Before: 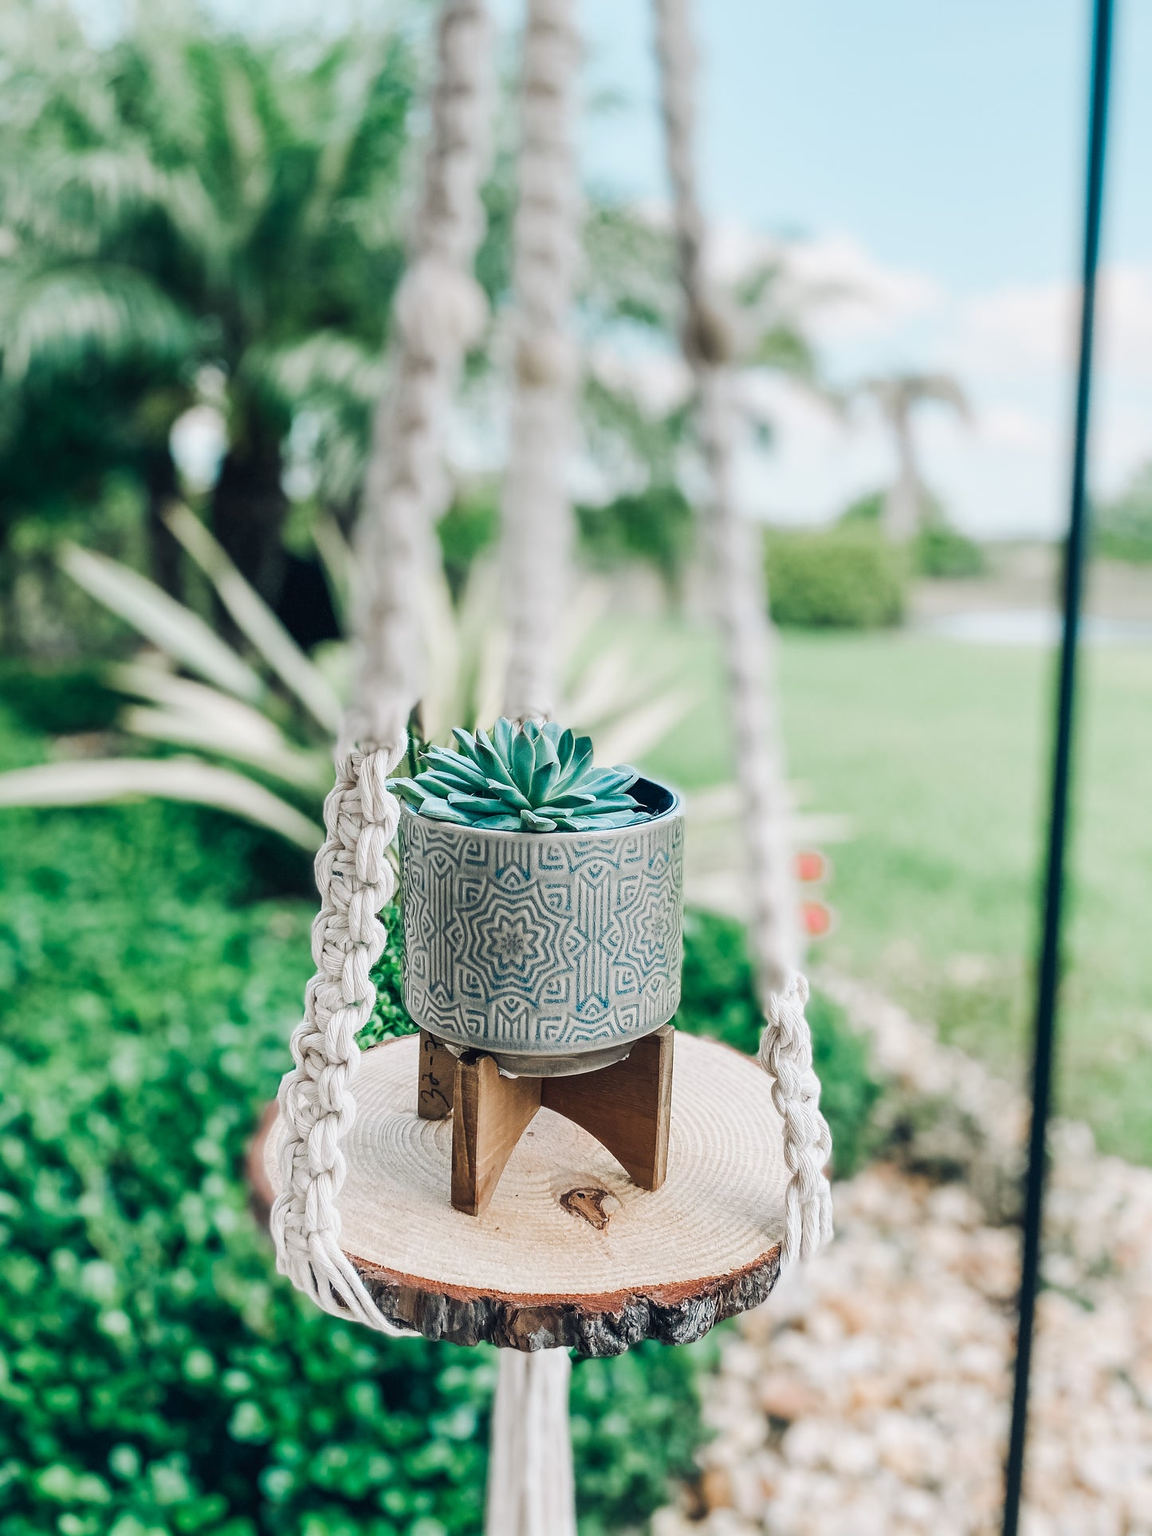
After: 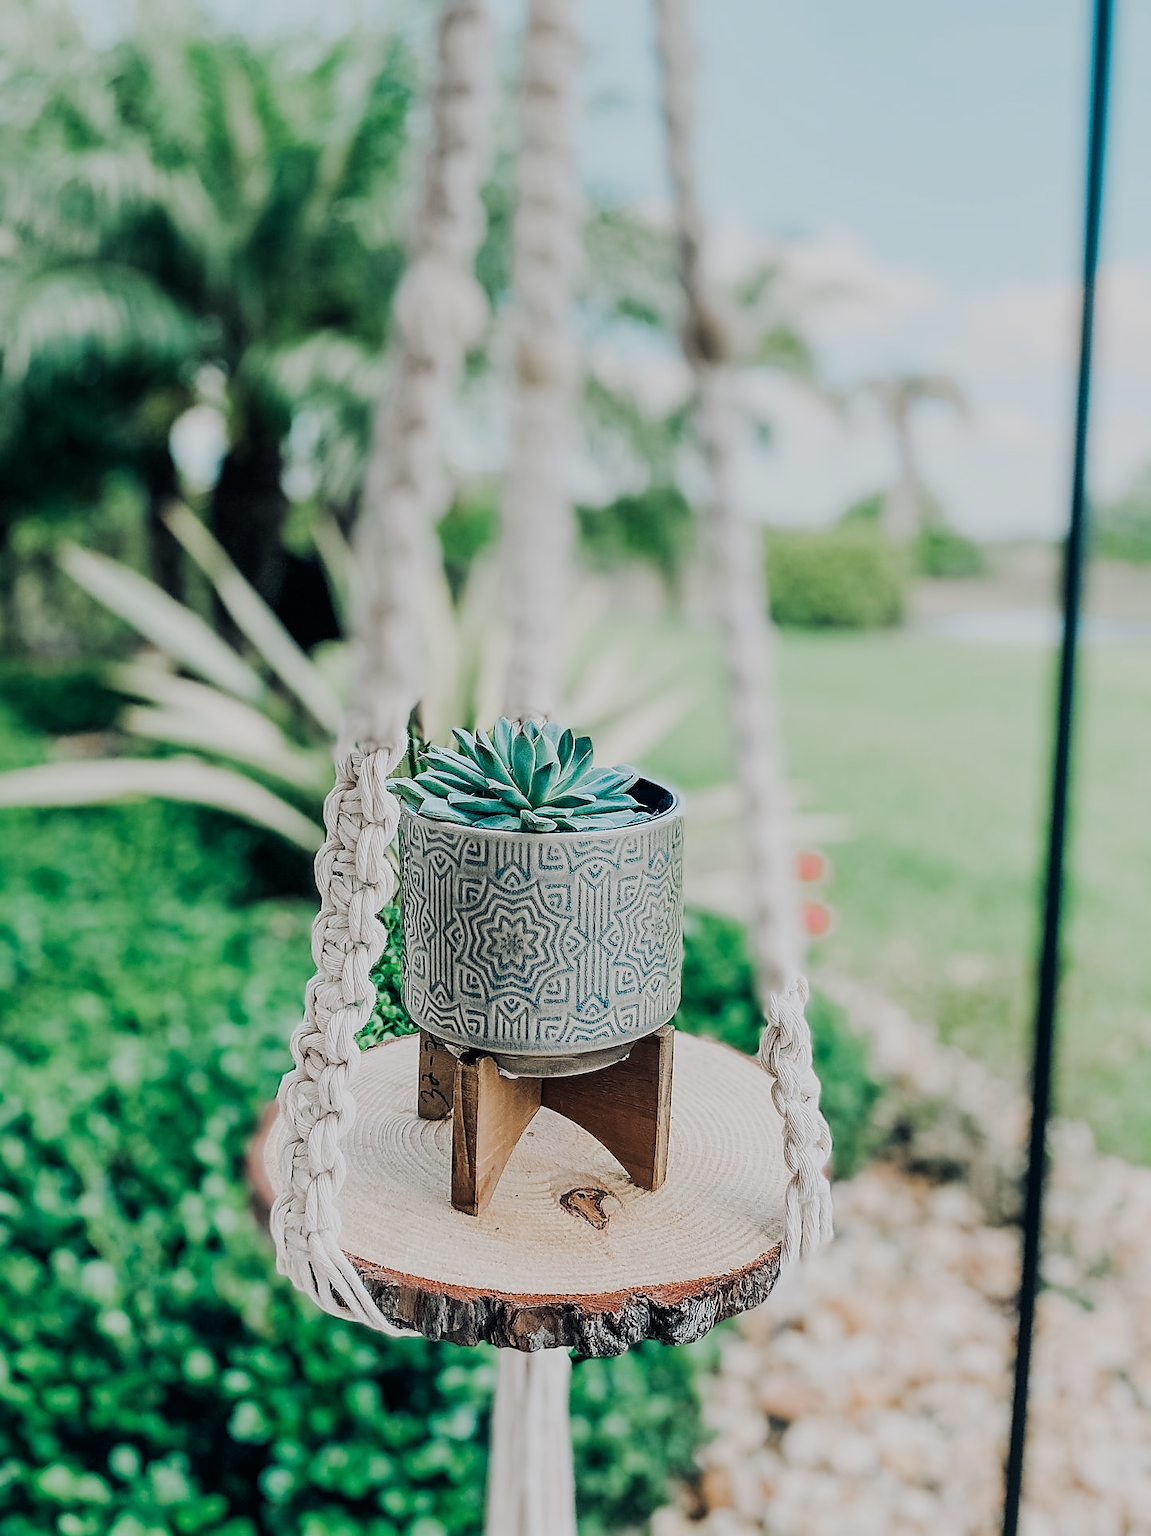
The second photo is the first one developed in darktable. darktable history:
sharpen: radius 1.4, amount 1.25, threshold 0.7
filmic rgb: black relative exposure -7.65 EV, white relative exposure 4.56 EV, hardness 3.61
